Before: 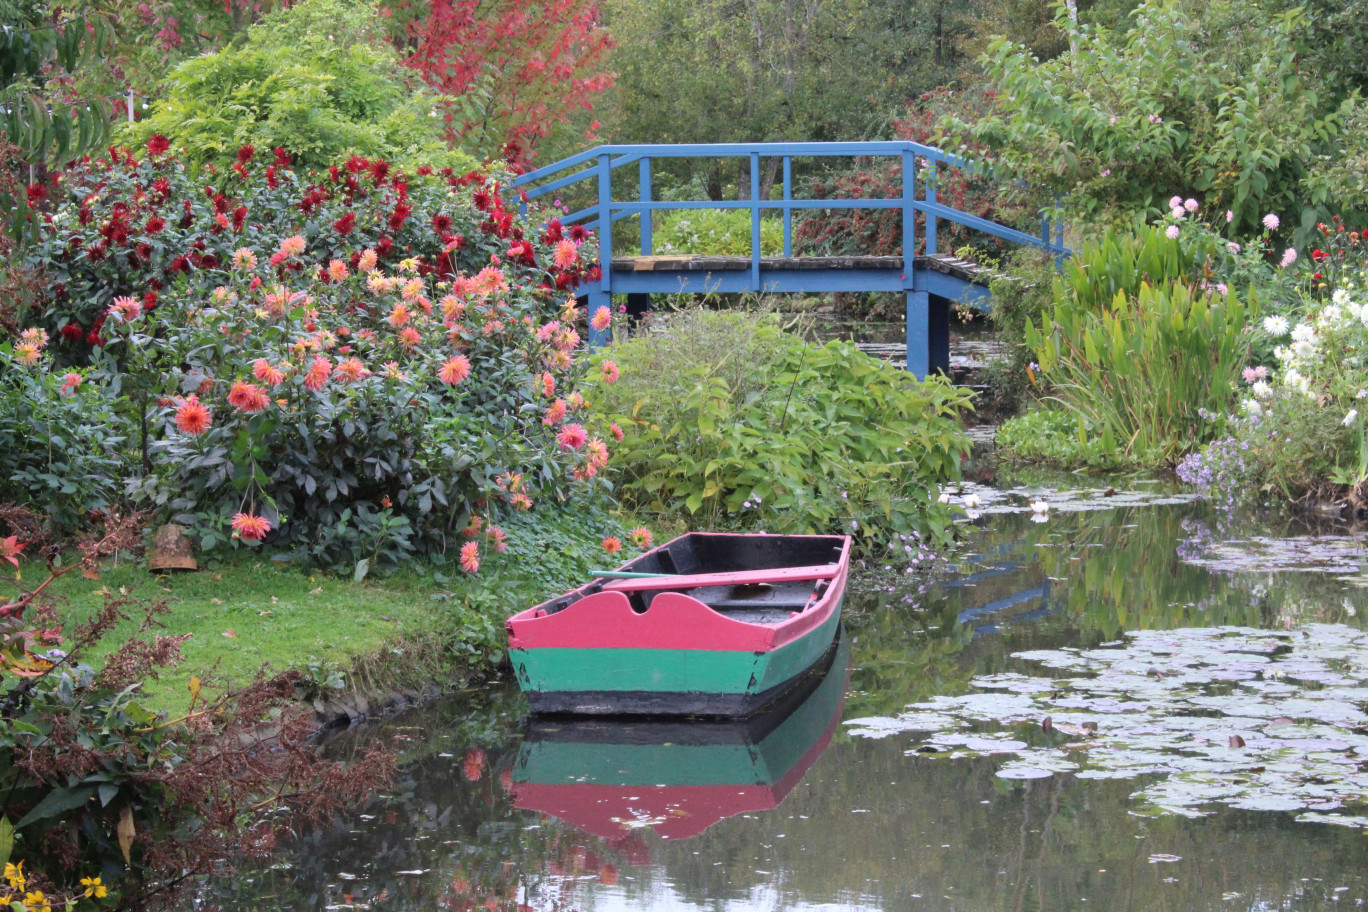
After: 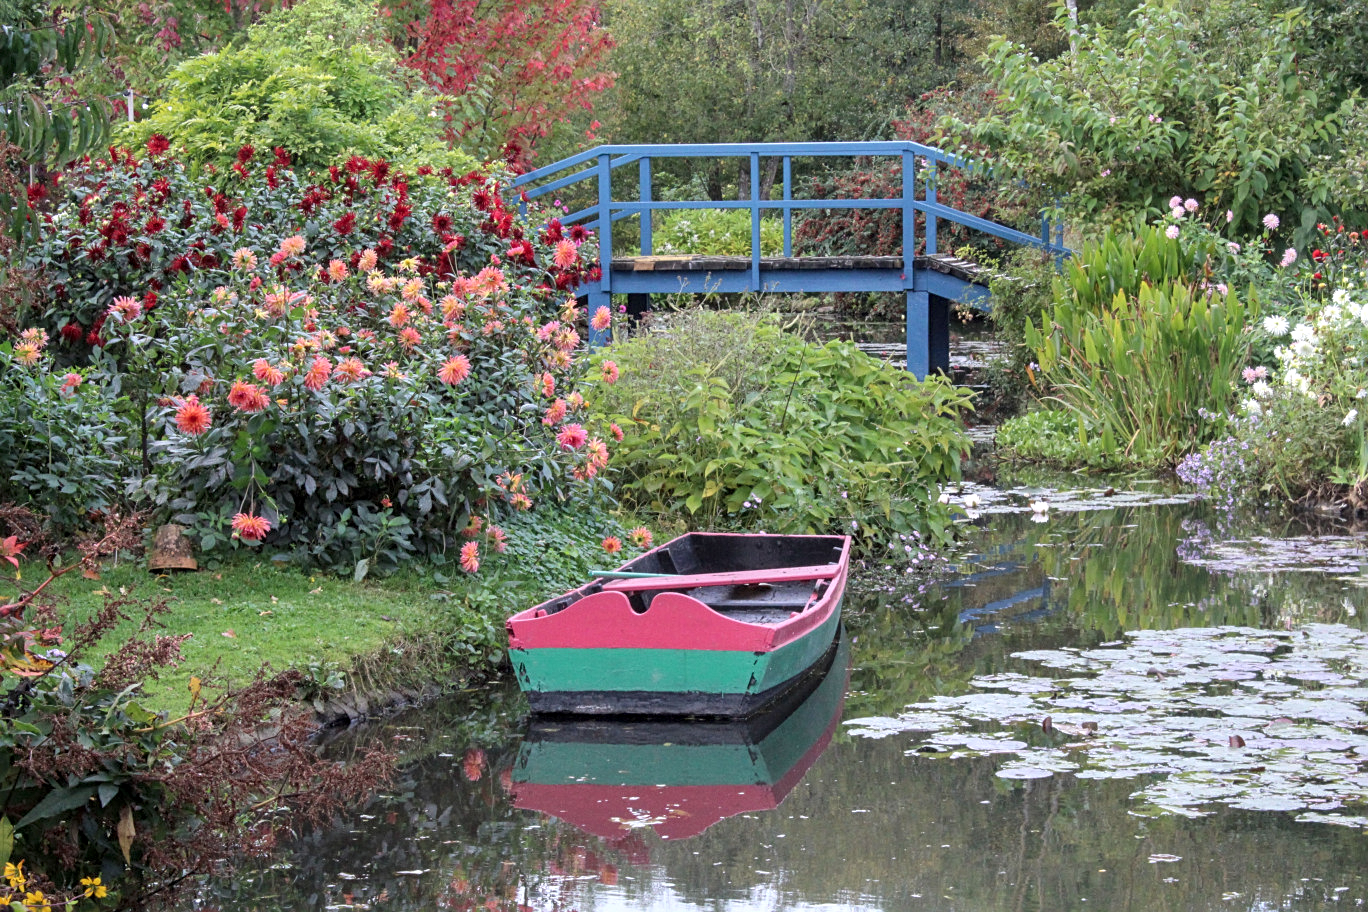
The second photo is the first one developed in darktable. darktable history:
local contrast: on, module defaults
sharpen: radius 2.167, amount 0.381, threshold 0
